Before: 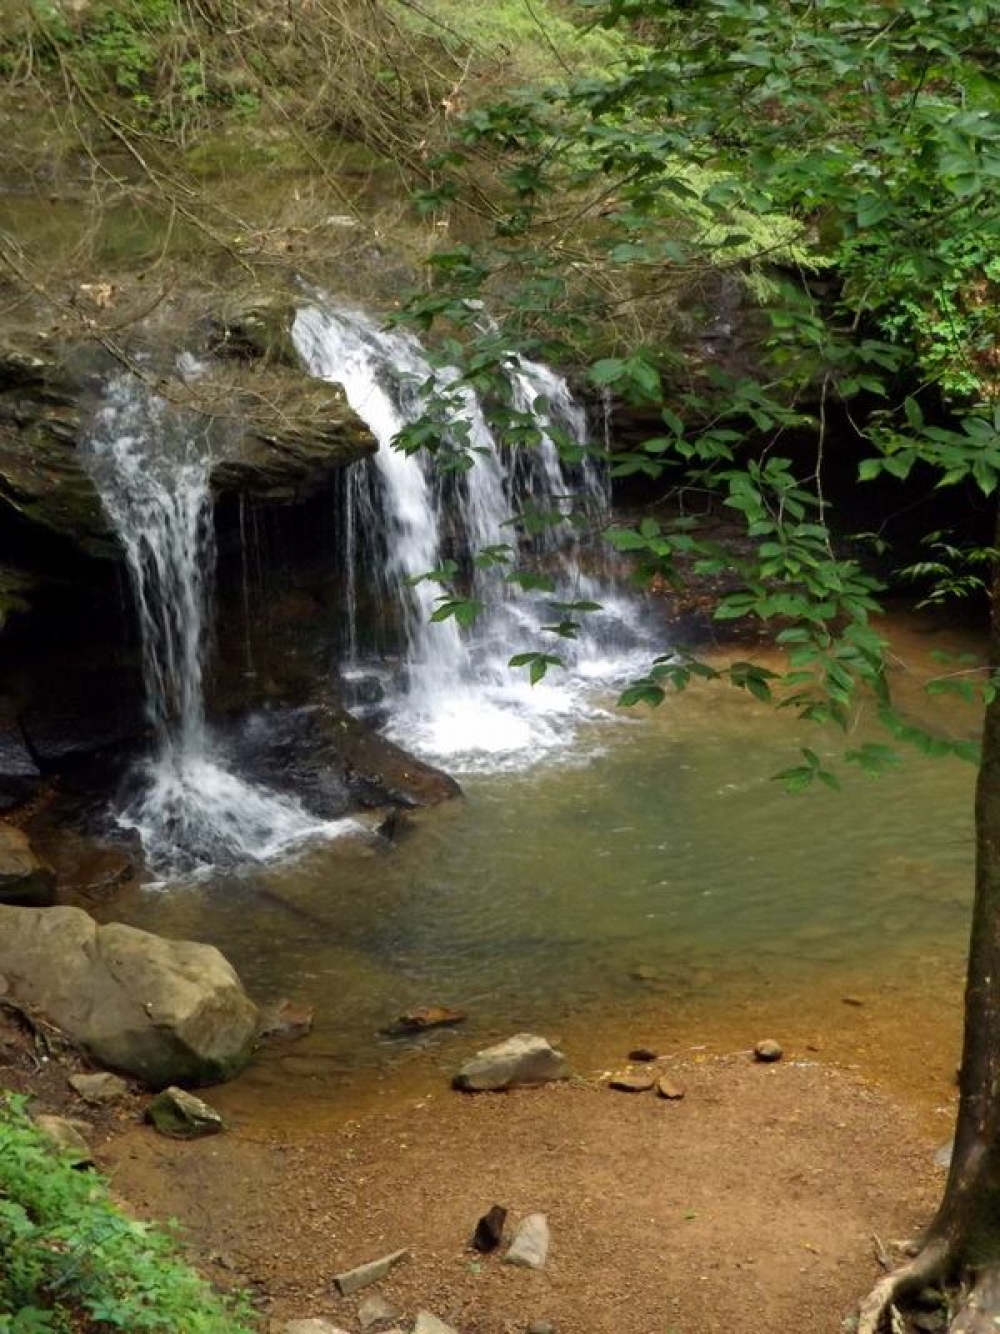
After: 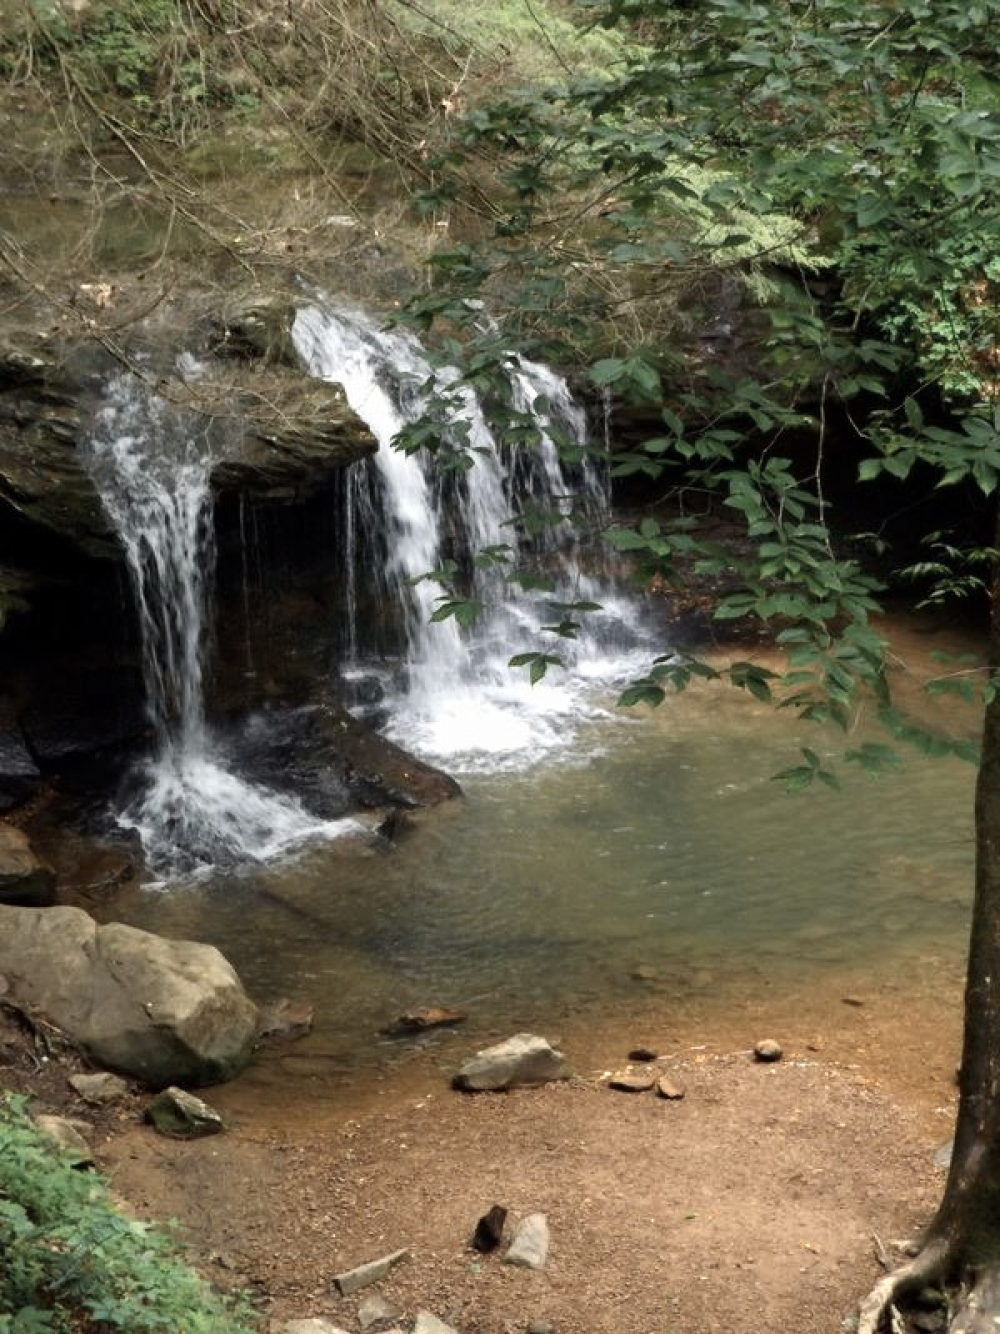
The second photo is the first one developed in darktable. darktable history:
color zones: curves: ch0 [(0.018, 0.548) (0.197, 0.654) (0.425, 0.447) (0.605, 0.658) (0.732, 0.579)]; ch1 [(0.105, 0.531) (0.224, 0.531) (0.386, 0.39) (0.618, 0.456) (0.732, 0.456) (0.956, 0.421)]; ch2 [(0.039, 0.583) (0.215, 0.465) (0.399, 0.544) (0.465, 0.548) (0.614, 0.447) (0.724, 0.43) (0.882, 0.623) (0.956, 0.632)]
contrast brightness saturation: contrast 0.1, saturation -0.3
